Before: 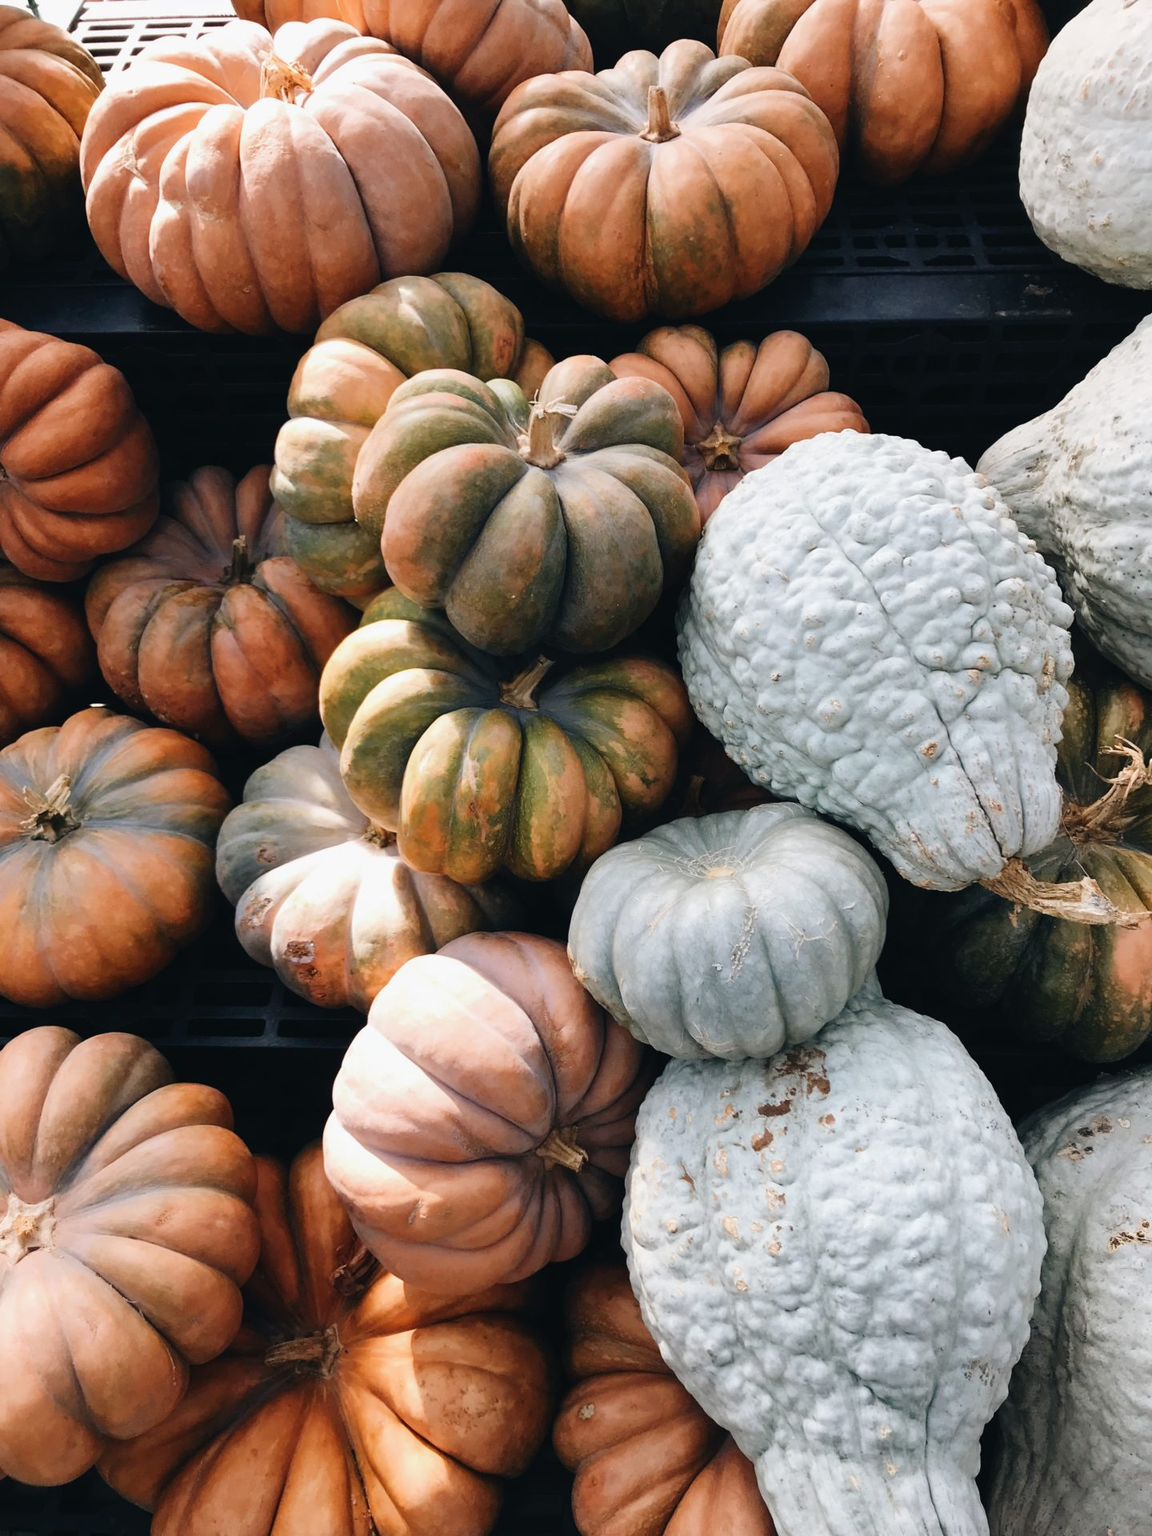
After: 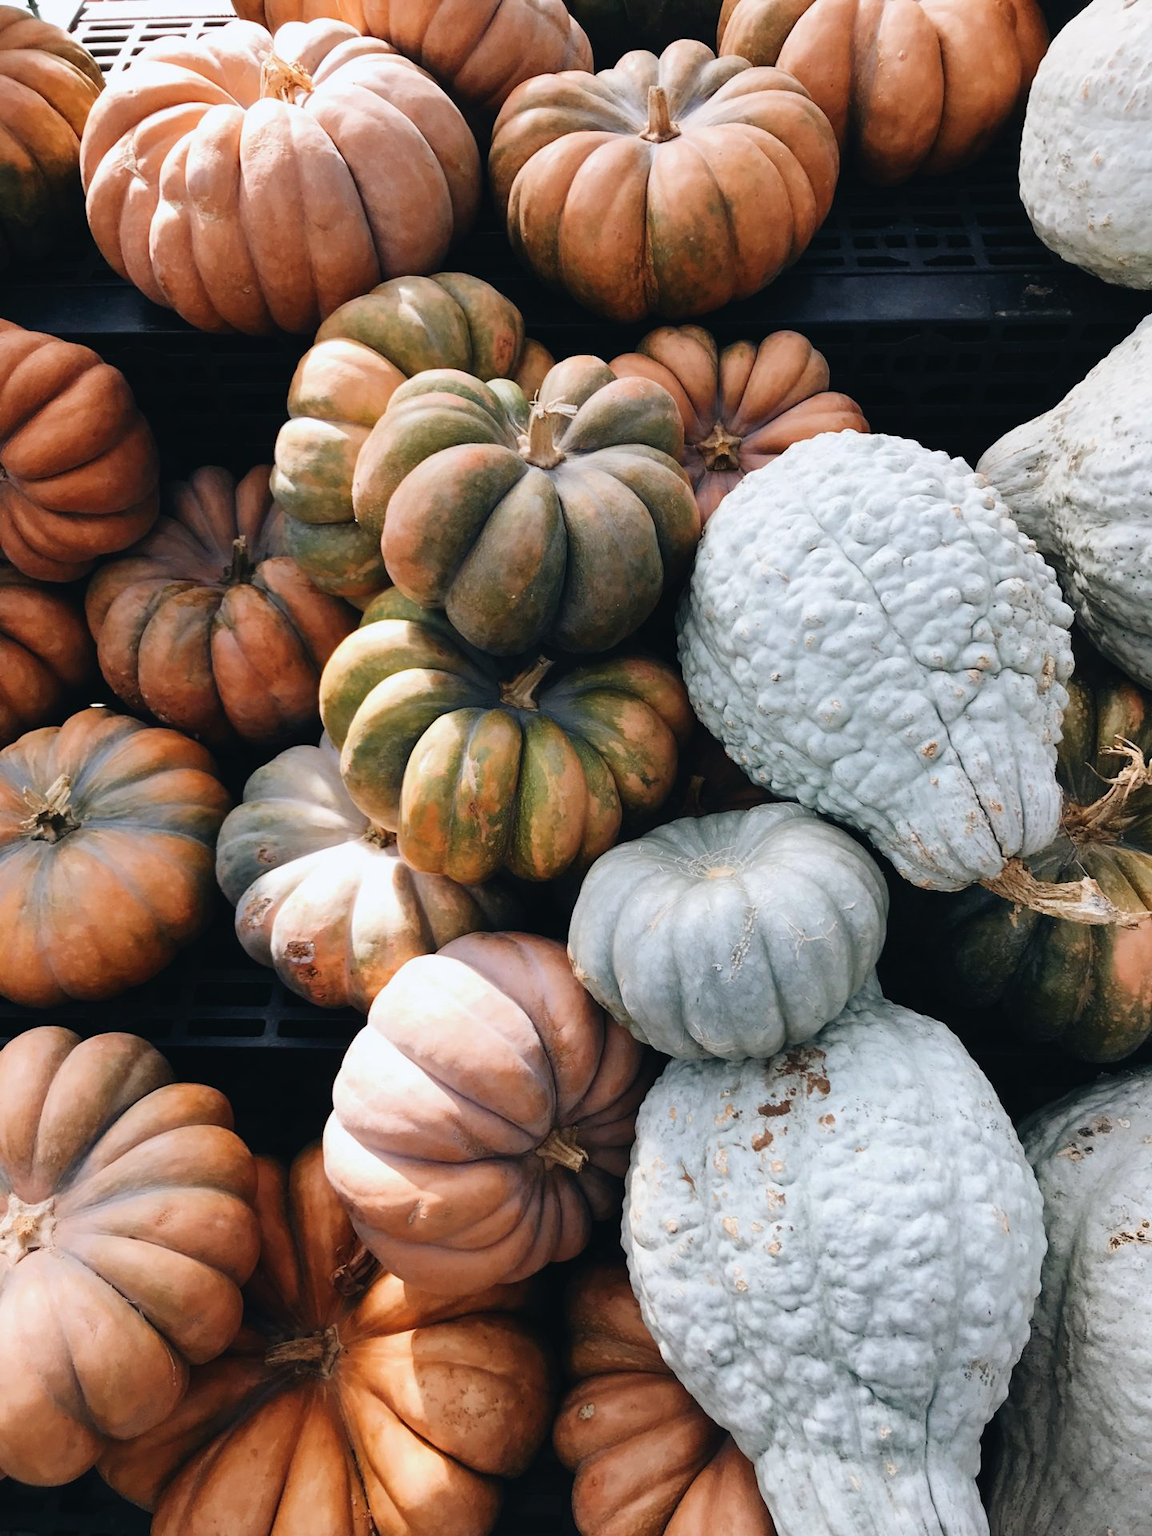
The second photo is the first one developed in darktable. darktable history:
white balance: red 0.988, blue 1.017
exposure: compensate highlight preservation false
